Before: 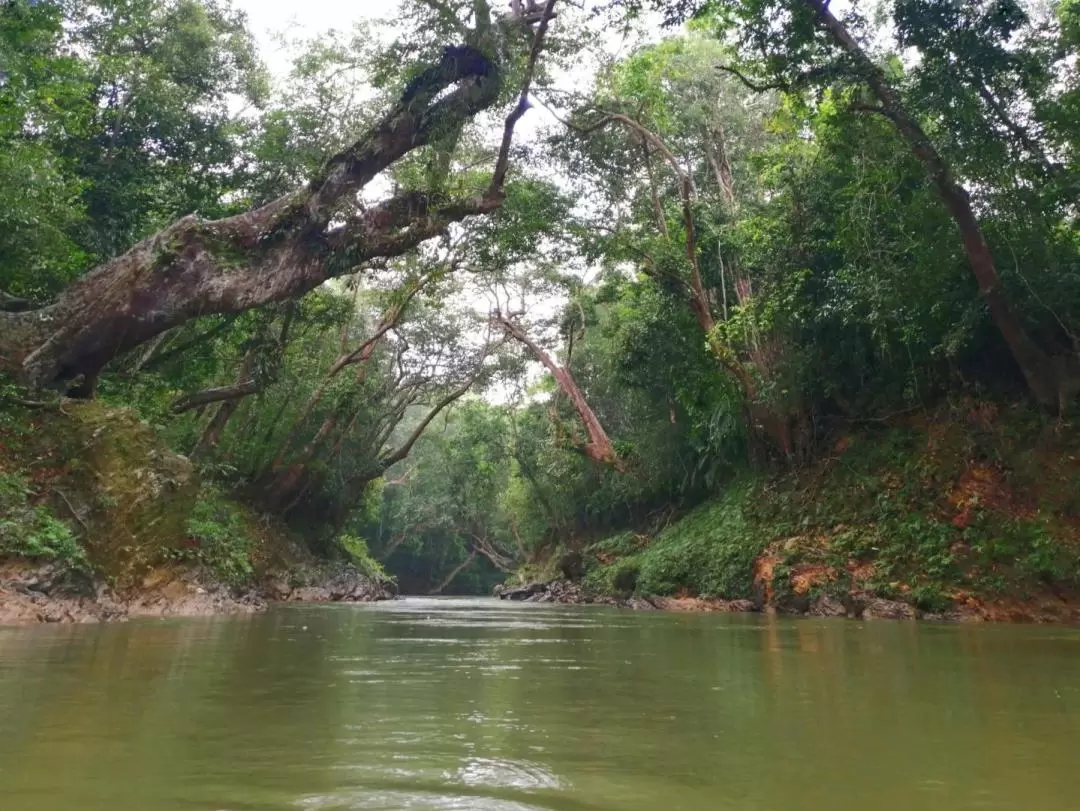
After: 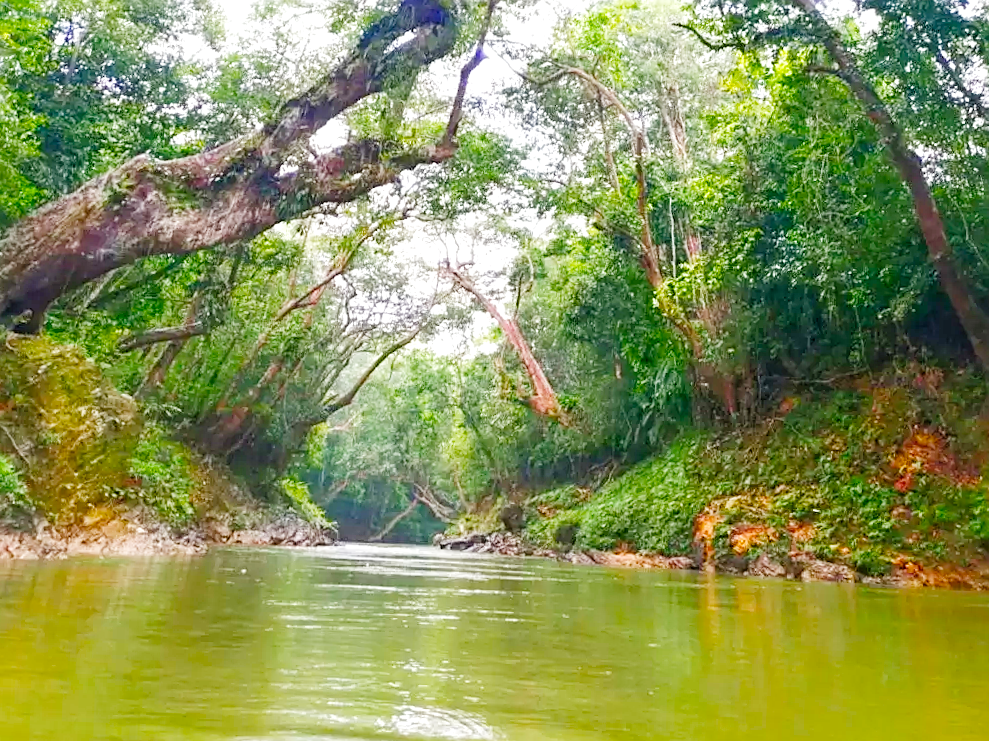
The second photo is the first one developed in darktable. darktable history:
exposure: black level correction 0, exposure 1.099 EV, compensate highlight preservation false
filmic rgb: black relative exposure -7.3 EV, white relative exposure 5.09 EV, hardness 3.21, add noise in highlights 0, preserve chrominance no, color science v3 (2019), use custom middle-gray values true, contrast in highlights soft
color balance rgb: linear chroma grading › global chroma 14.889%, perceptual saturation grading › global saturation 30.131%
local contrast: highlights 107%, shadows 102%, detail 119%, midtone range 0.2
sharpen: amount 0.495
levels: levels [0, 0.435, 0.917]
crop and rotate: angle -1.88°, left 3.083%, top 4.171%, right 1.364%, bottom 0.495%
